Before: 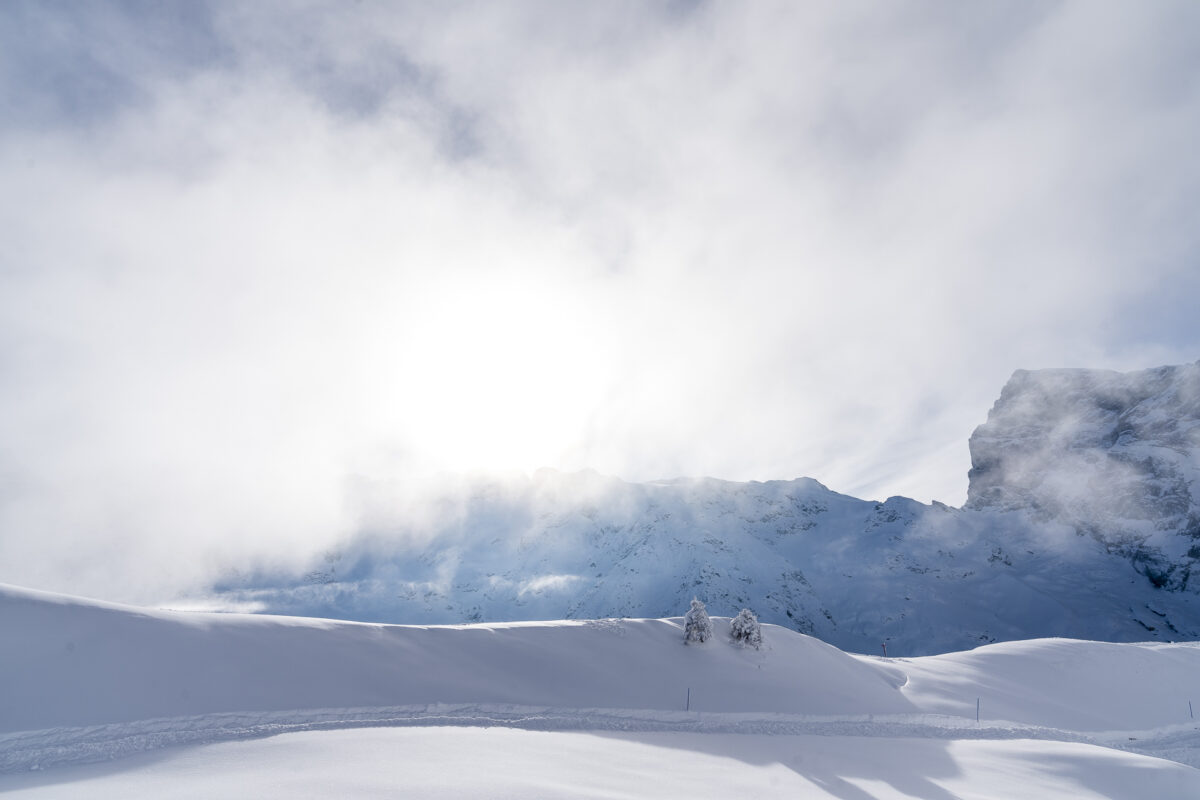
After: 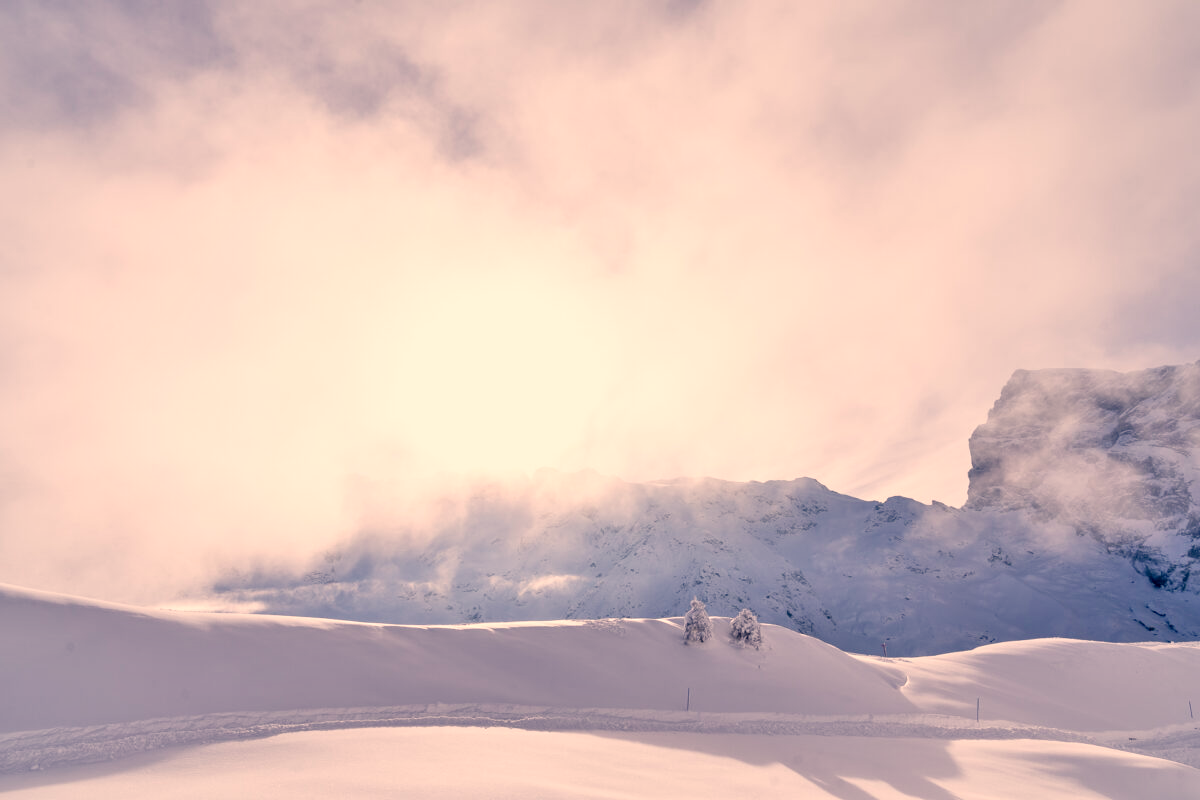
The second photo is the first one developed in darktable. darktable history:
color correction: highlights a* 19.59, highlights b* 27.49, shadows a* 3.46, shadows b* -17.28, saturation 0.73
tone equalizer: -7 EV 0.15 EV, -6 EV 0.6 EV, -5 EV 1.15 EV, -4 EV 1.33 EV, -3 EV 1.15 EV, -2 EV 0.6 EV, -1 EV 0.15 EV, mask exposure compensation -0.5 EV
